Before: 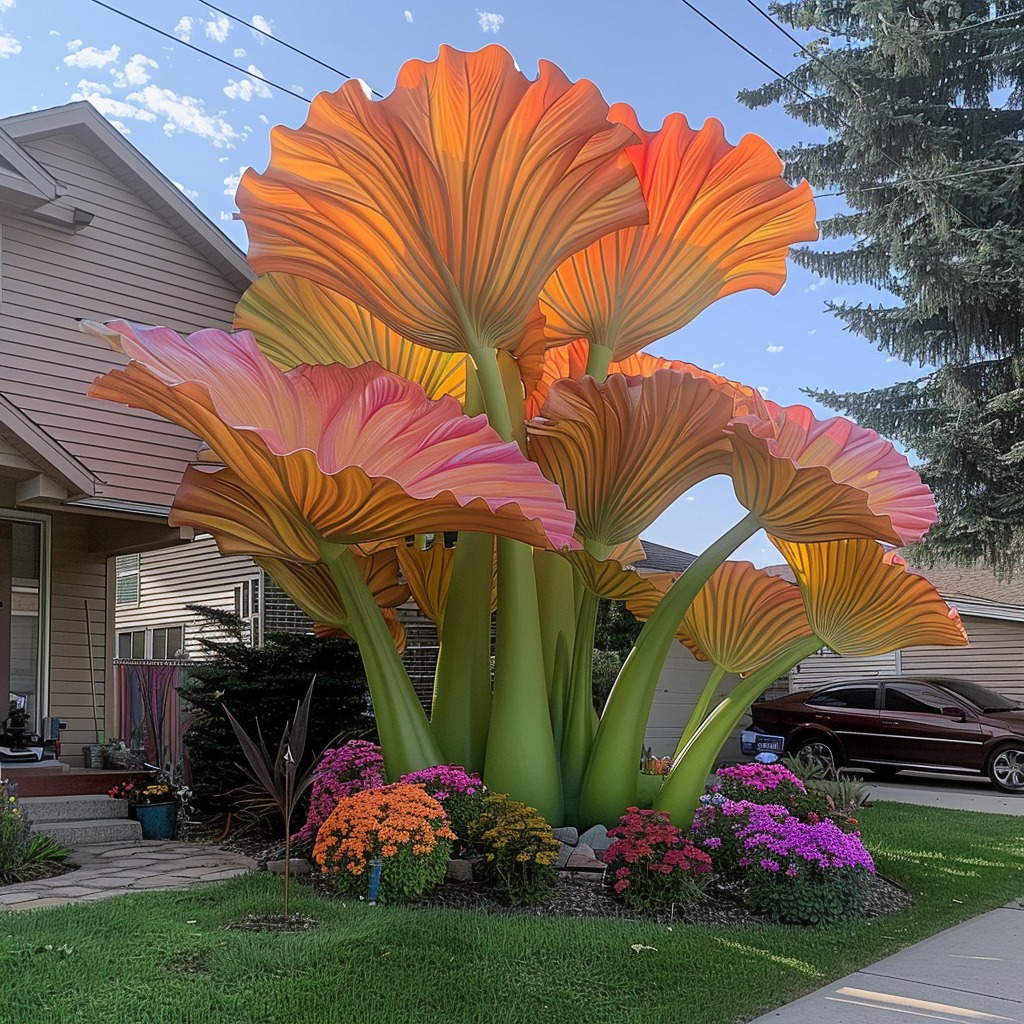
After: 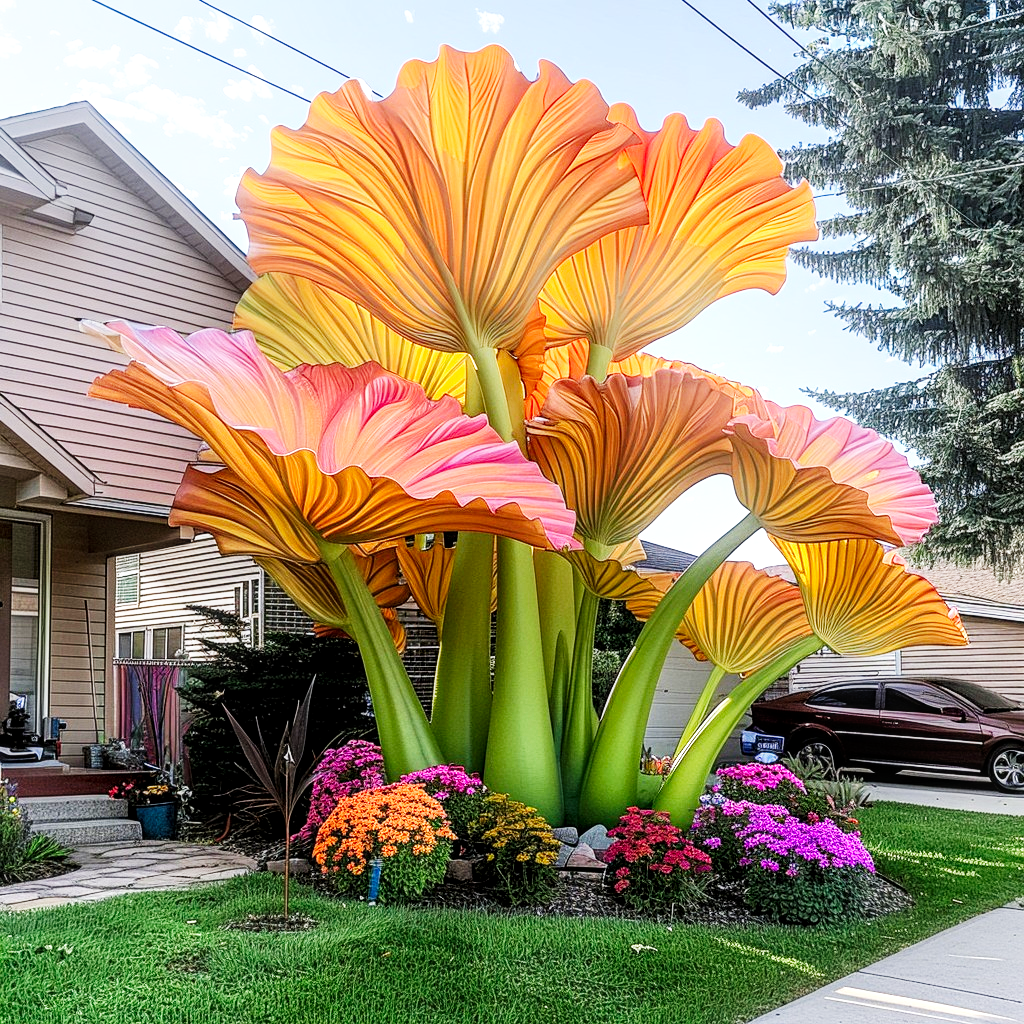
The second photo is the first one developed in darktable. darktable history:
base curve: curves: ch0 [(0, 0) (0.007, 0.004) (0.027, 0.03) (0.046, 0.07) (0.207, 0.54) (0.442, 0.872) (0.673, 0.972) (1, 1)], preserve colors none
local contrast: detail 130%
